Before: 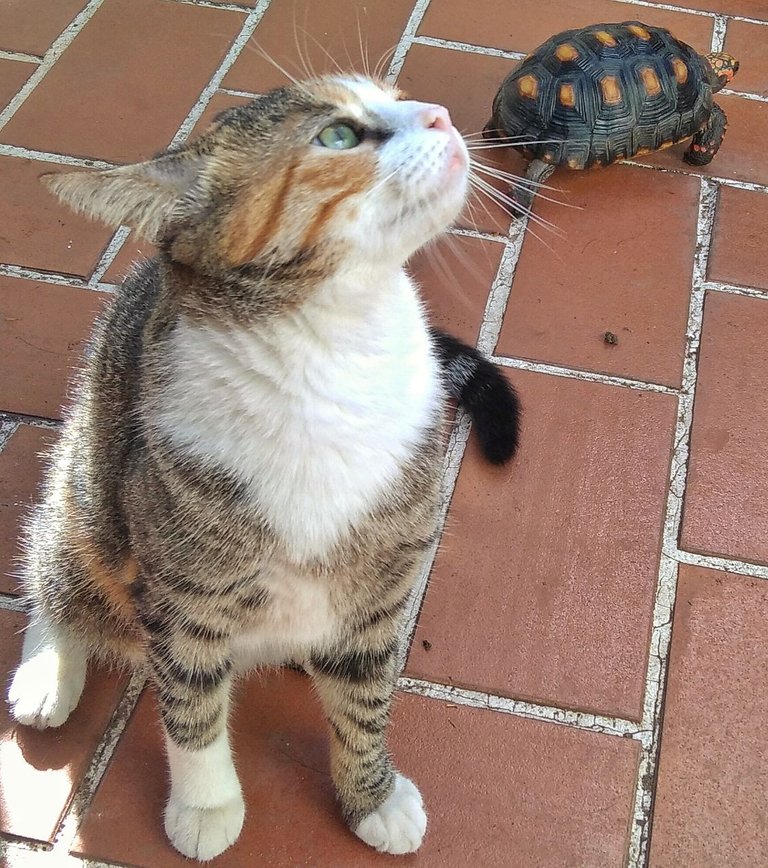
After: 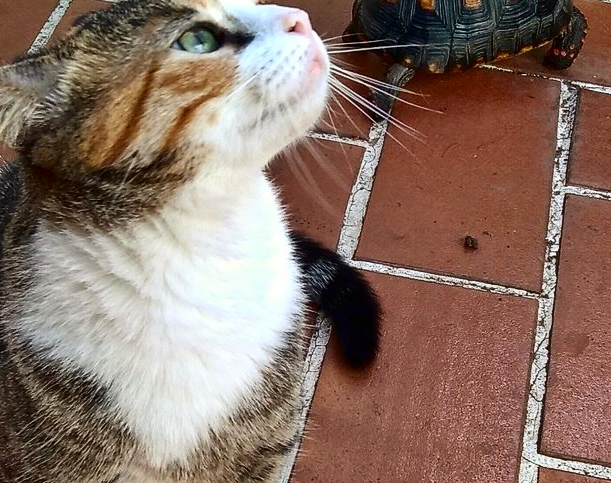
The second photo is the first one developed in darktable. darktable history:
crop: left 18.257%, top 11.102%, right 2.088%, bottom 33.243%
contrast brightness saturation: contrast 0.236, brightness -0.223, saturation 0.141
